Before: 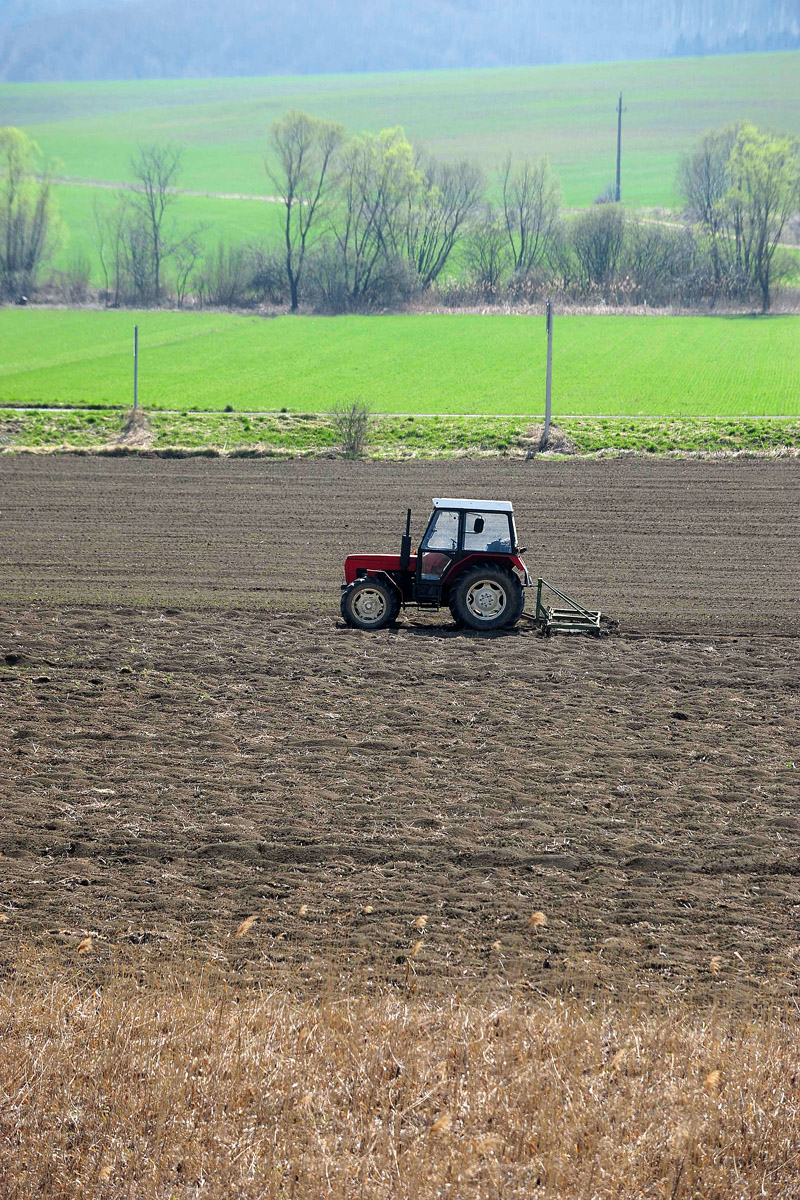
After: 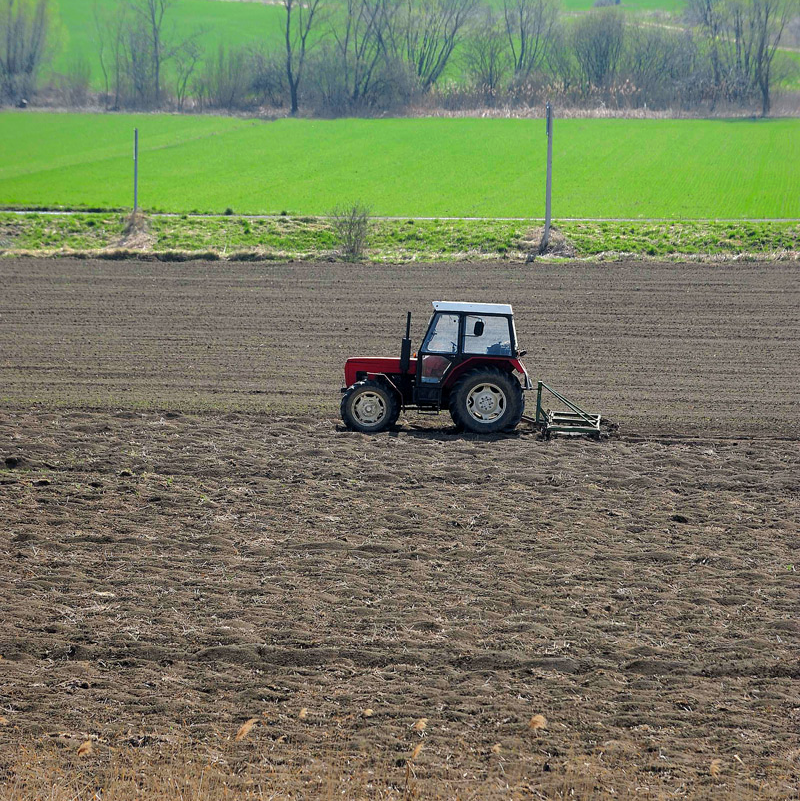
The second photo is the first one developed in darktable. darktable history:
shadows and highlights: shadows 25.58, highlights -70.64
crop: top 16.482%, bottom 16.727%
